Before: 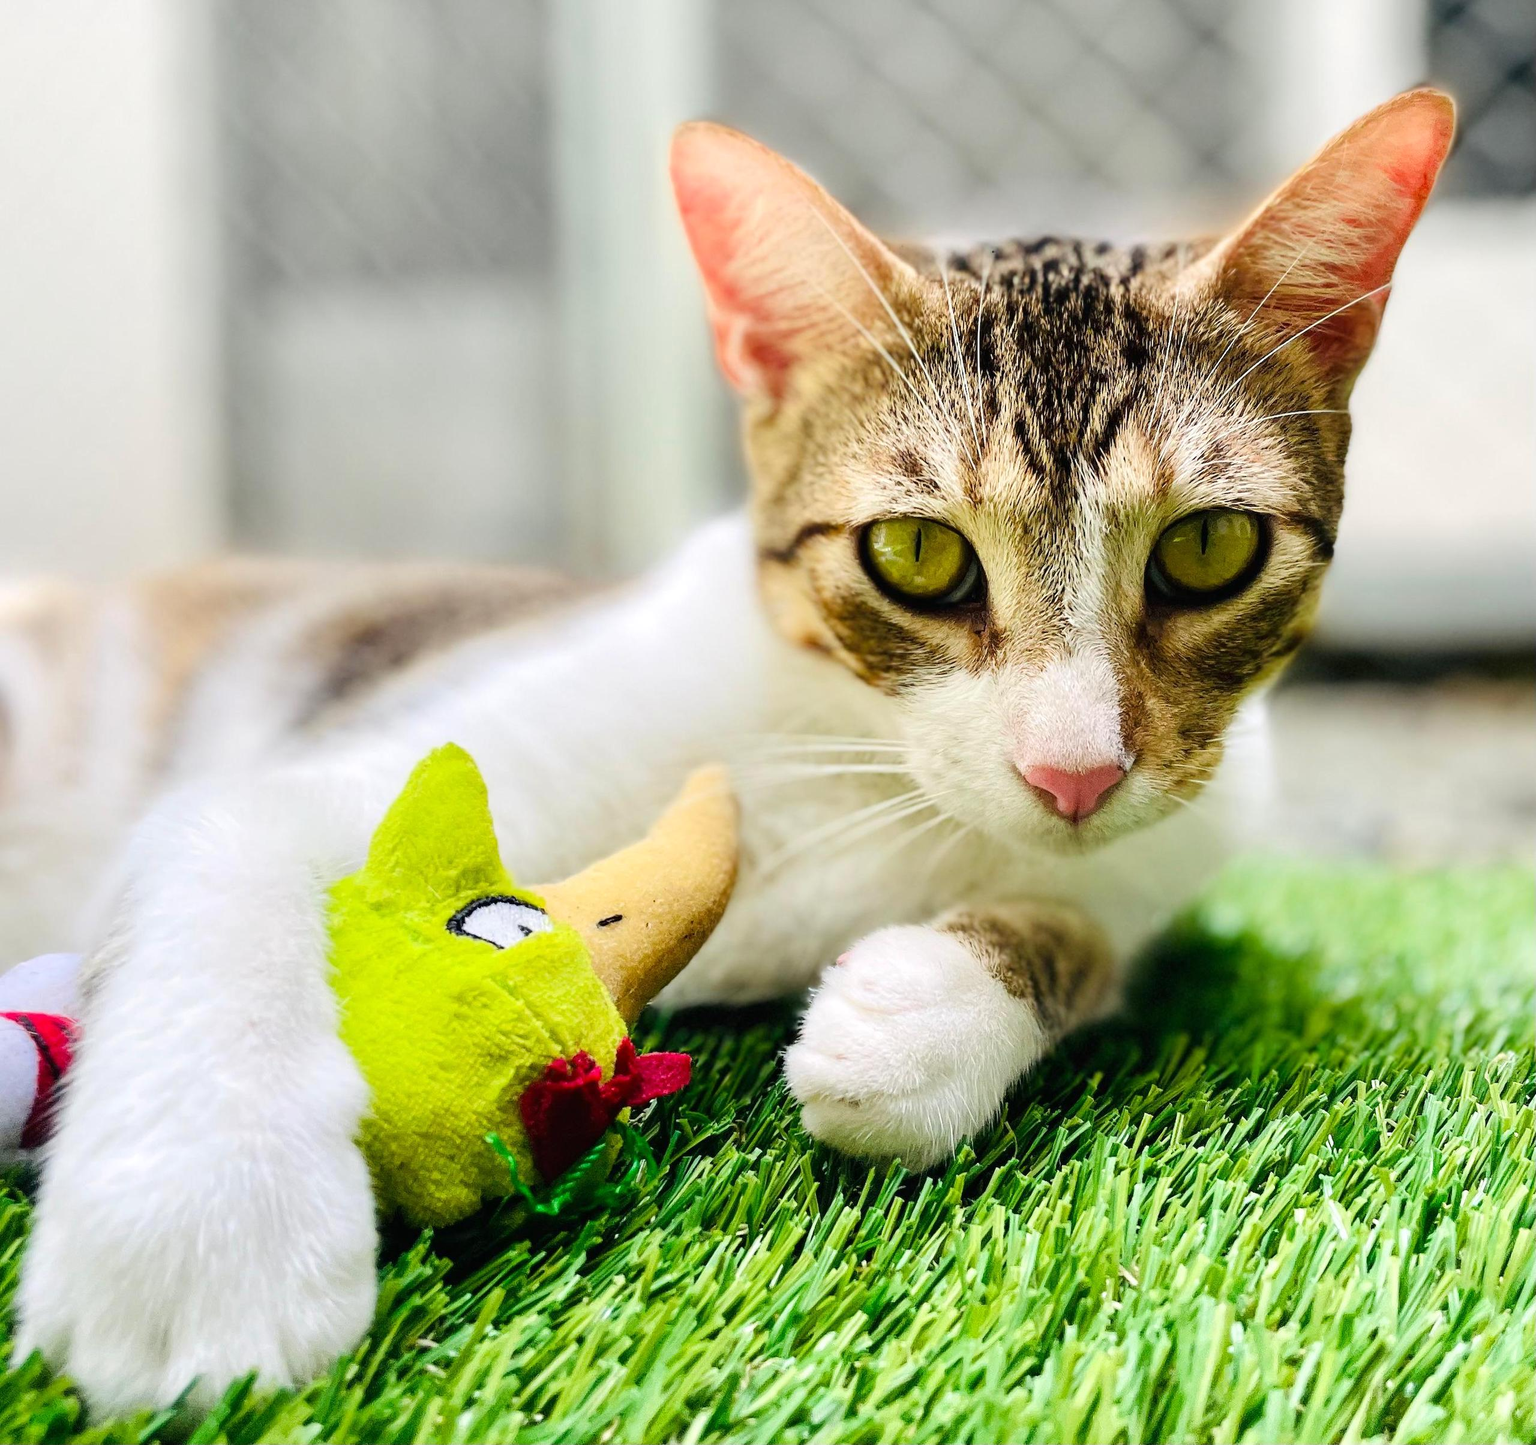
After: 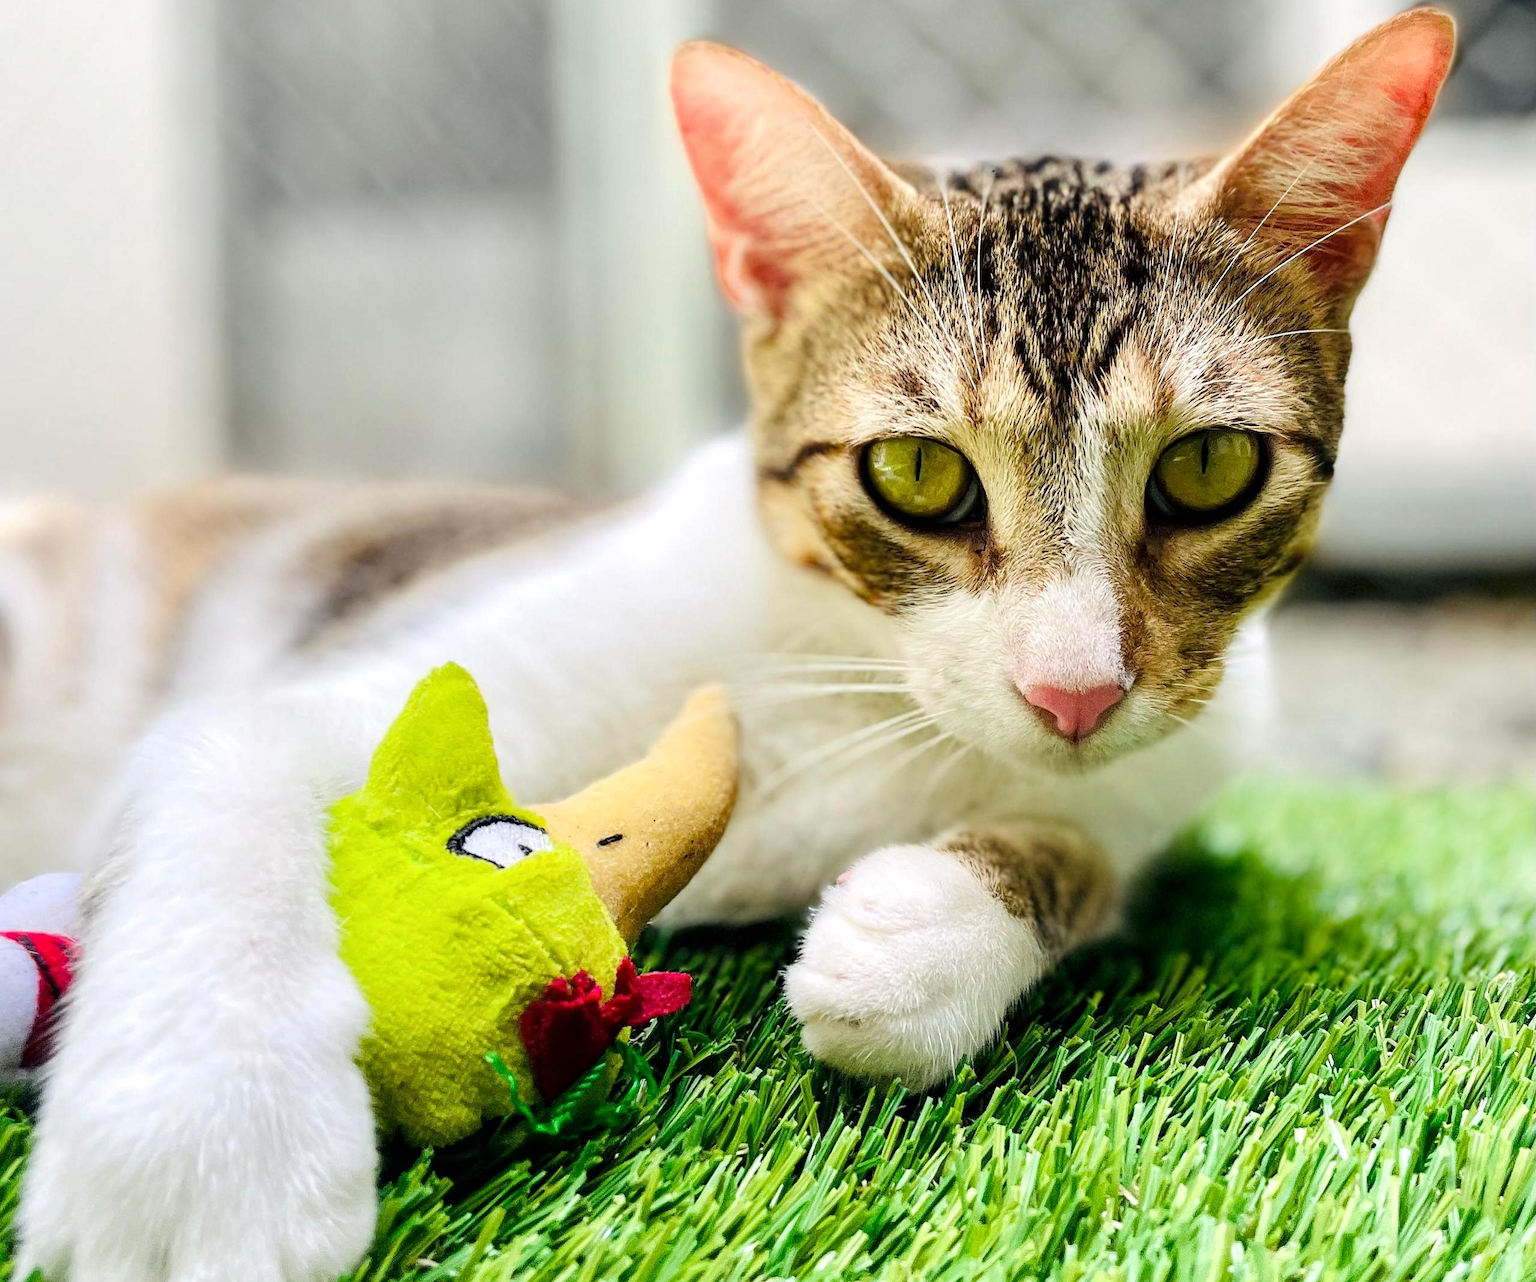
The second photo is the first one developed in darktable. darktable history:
local contrast: highlights 100%, shadows 100%, detail 120%, midtone range 0.2
crop and rotate: top 5.609%, bottom 5.609%
